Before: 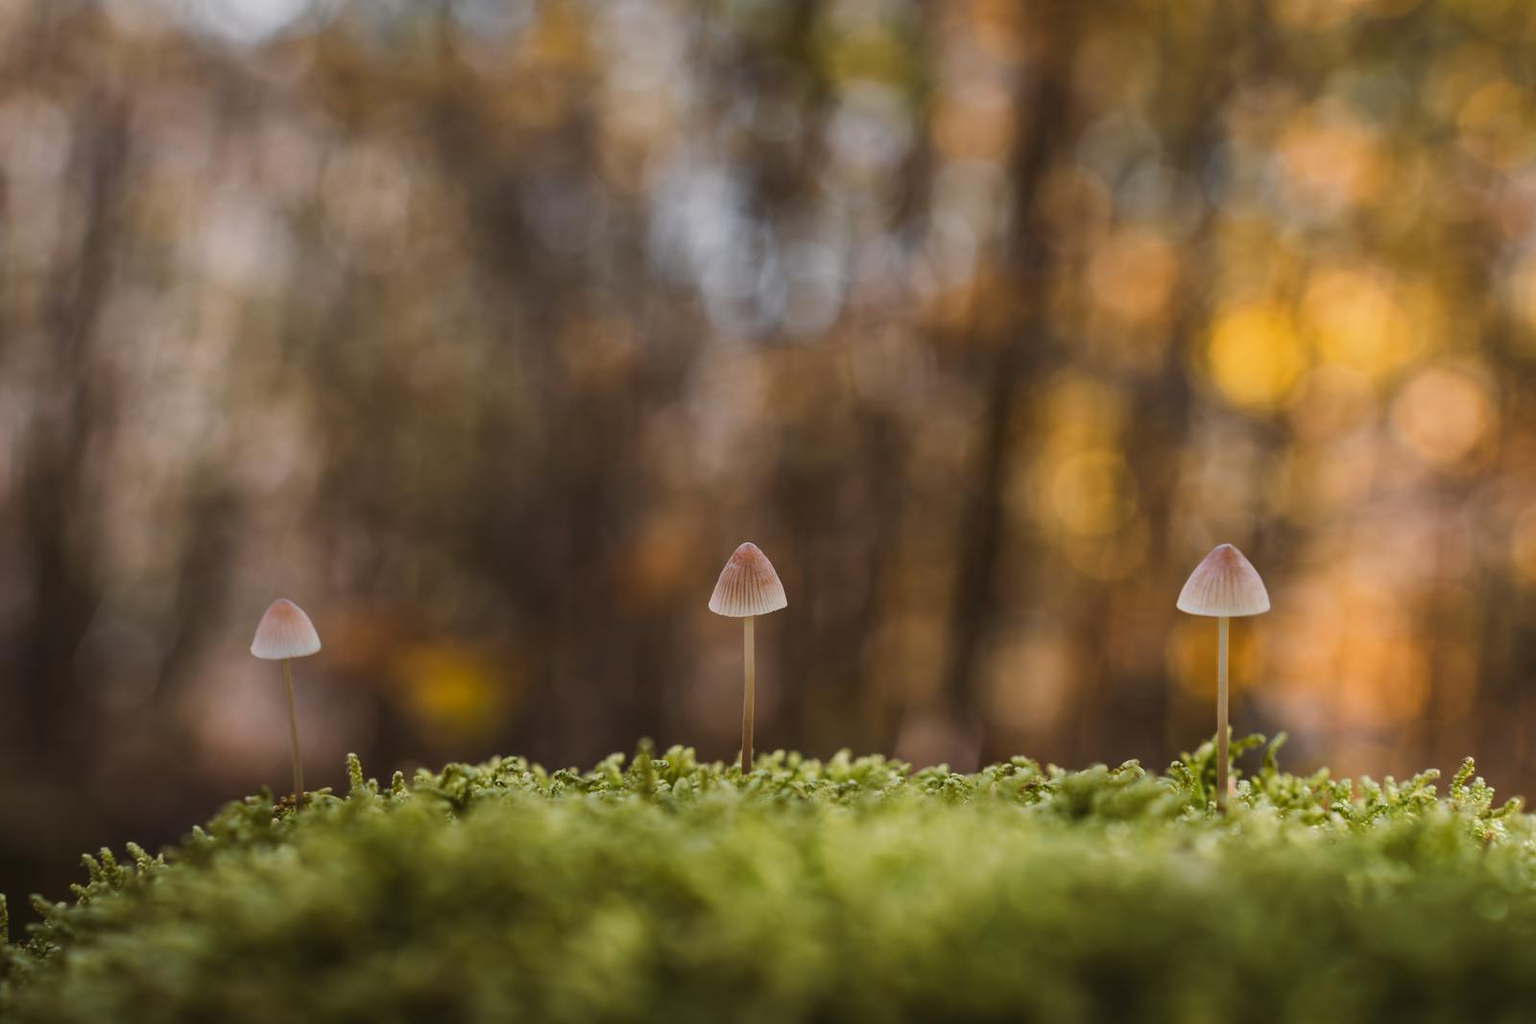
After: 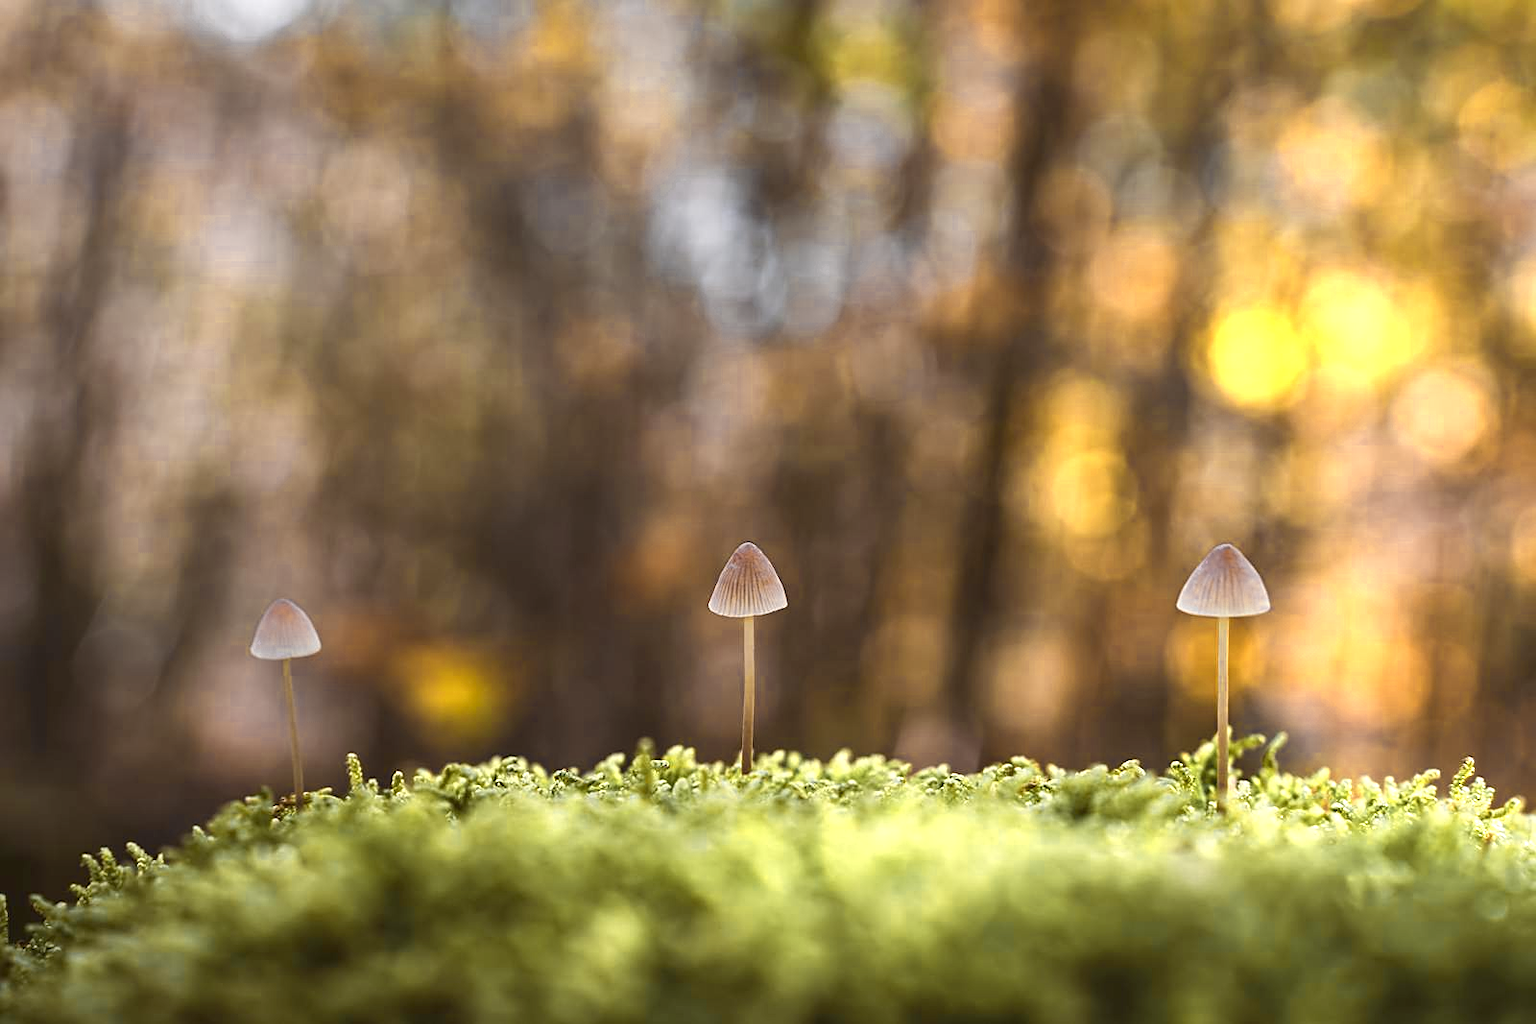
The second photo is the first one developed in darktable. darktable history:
exposure: black level correction 0.001, exposure 0.499 EV, compensate highlight preservation false
color zones: curves: ch0 [(0.004, 0.306) (0.107, 0.448) (0.252, 0.656) (0.41, 0.398) (0.595, 0.515) (0.768, 0.628)]; ch1 [(0.07, 0.323) (0.151, 0.452) (0.252, 0.608) (0.346, 0.221) (0.463, 0.189) (0.61, 0.368) (0.735, 0.395) (0.921, 0.412)]; ch2 [(0, 0.476) (0.132, 0.512) (0.243, 0.512) (0.397, 0.48) (0.522, 0.376) (0.634, 0.536) (0.761, 0.46)]
sharpen: on, module defaults
